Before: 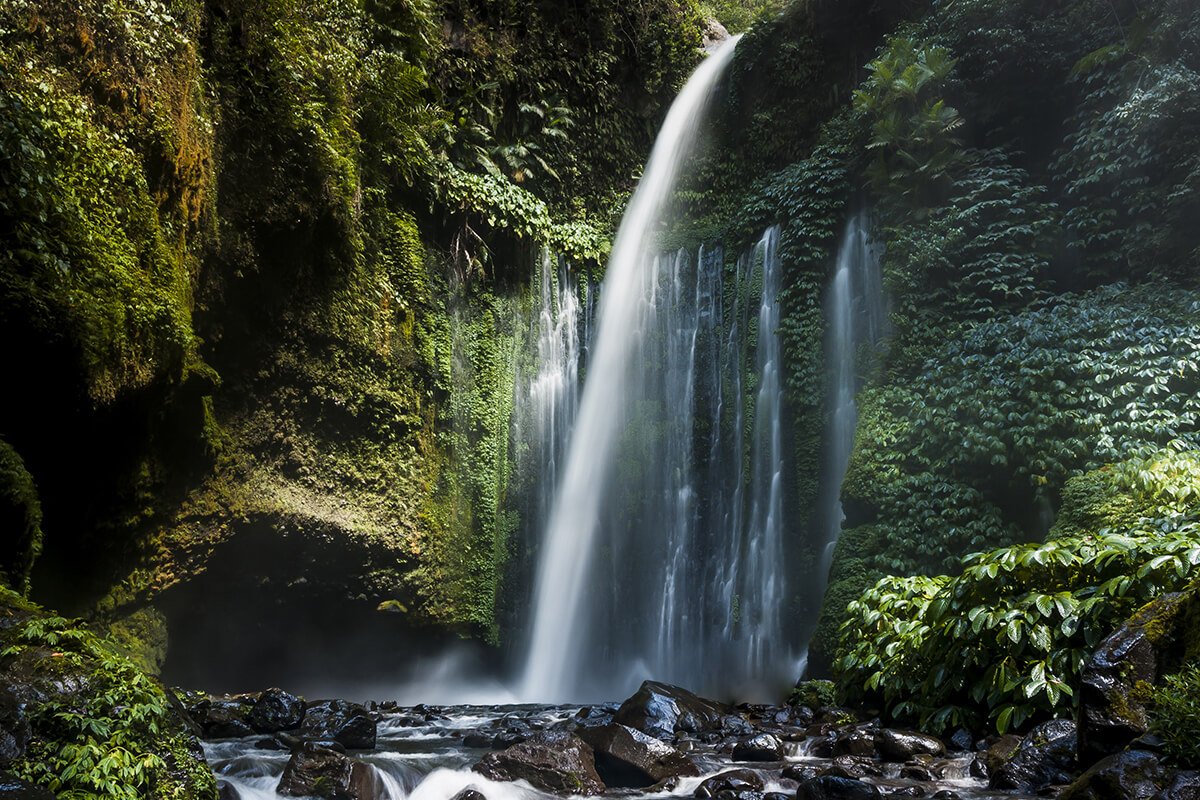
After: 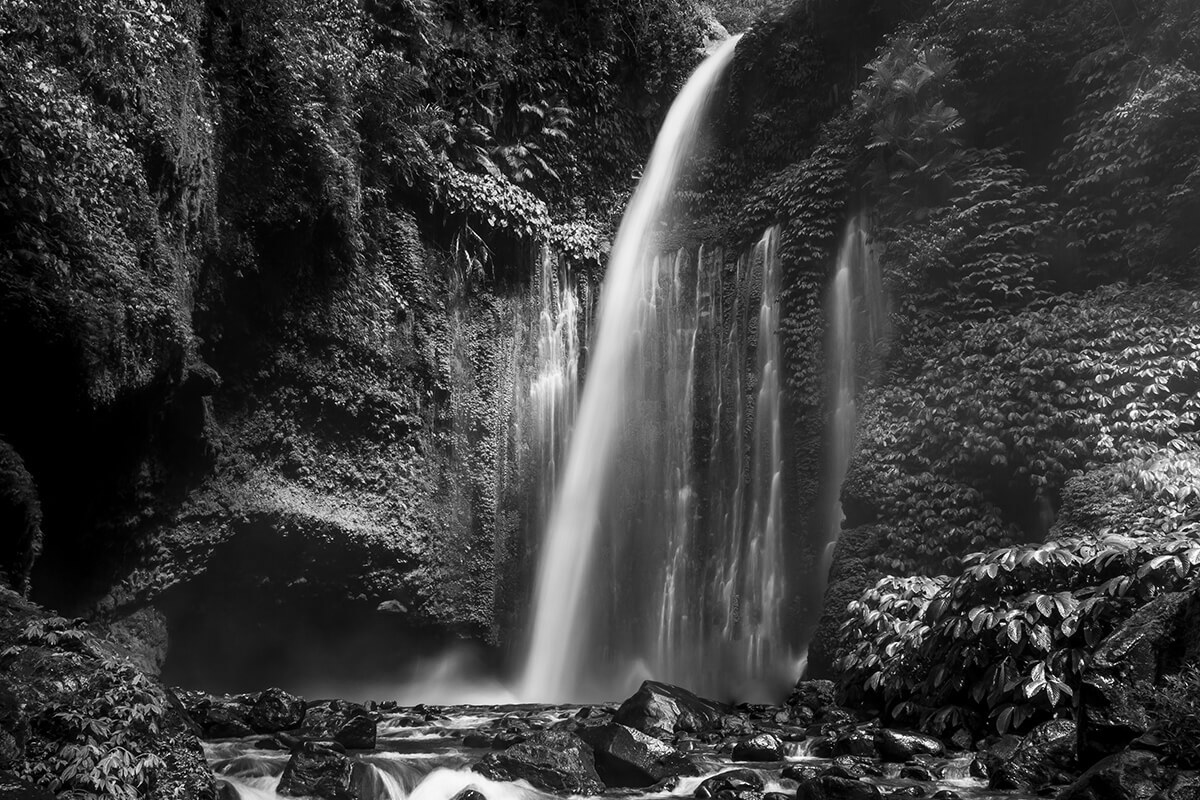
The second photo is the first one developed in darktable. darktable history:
color calibration: output gray [0.23, 0.37, 0.4, 0], gray › normalize channels true, illuminant same as pipeline (D50), adaptation none (bypass), x 0.331, y 0.335, temperature 5006.57 K, gamut compression 0.02
